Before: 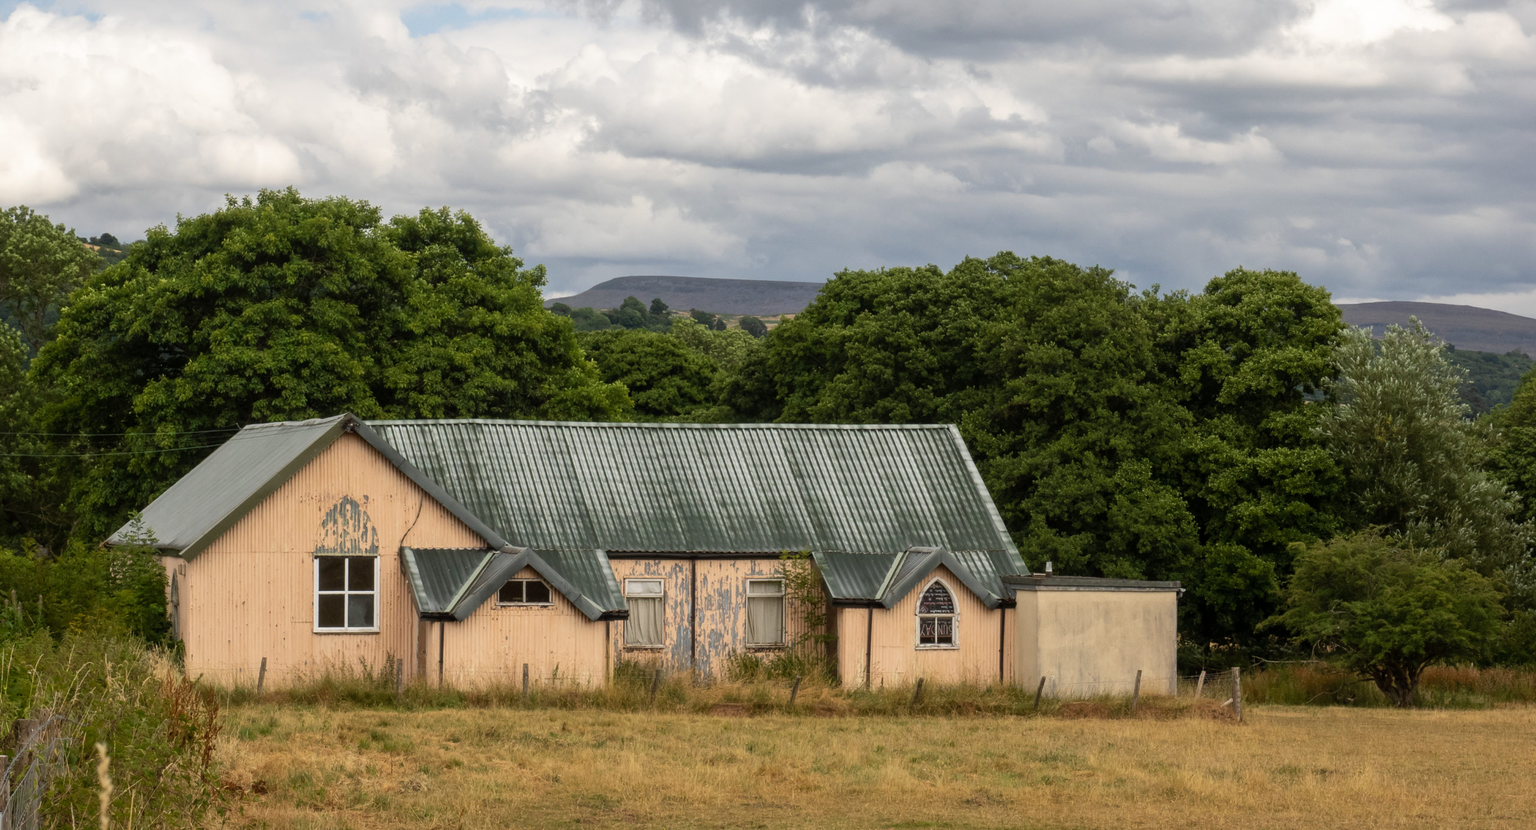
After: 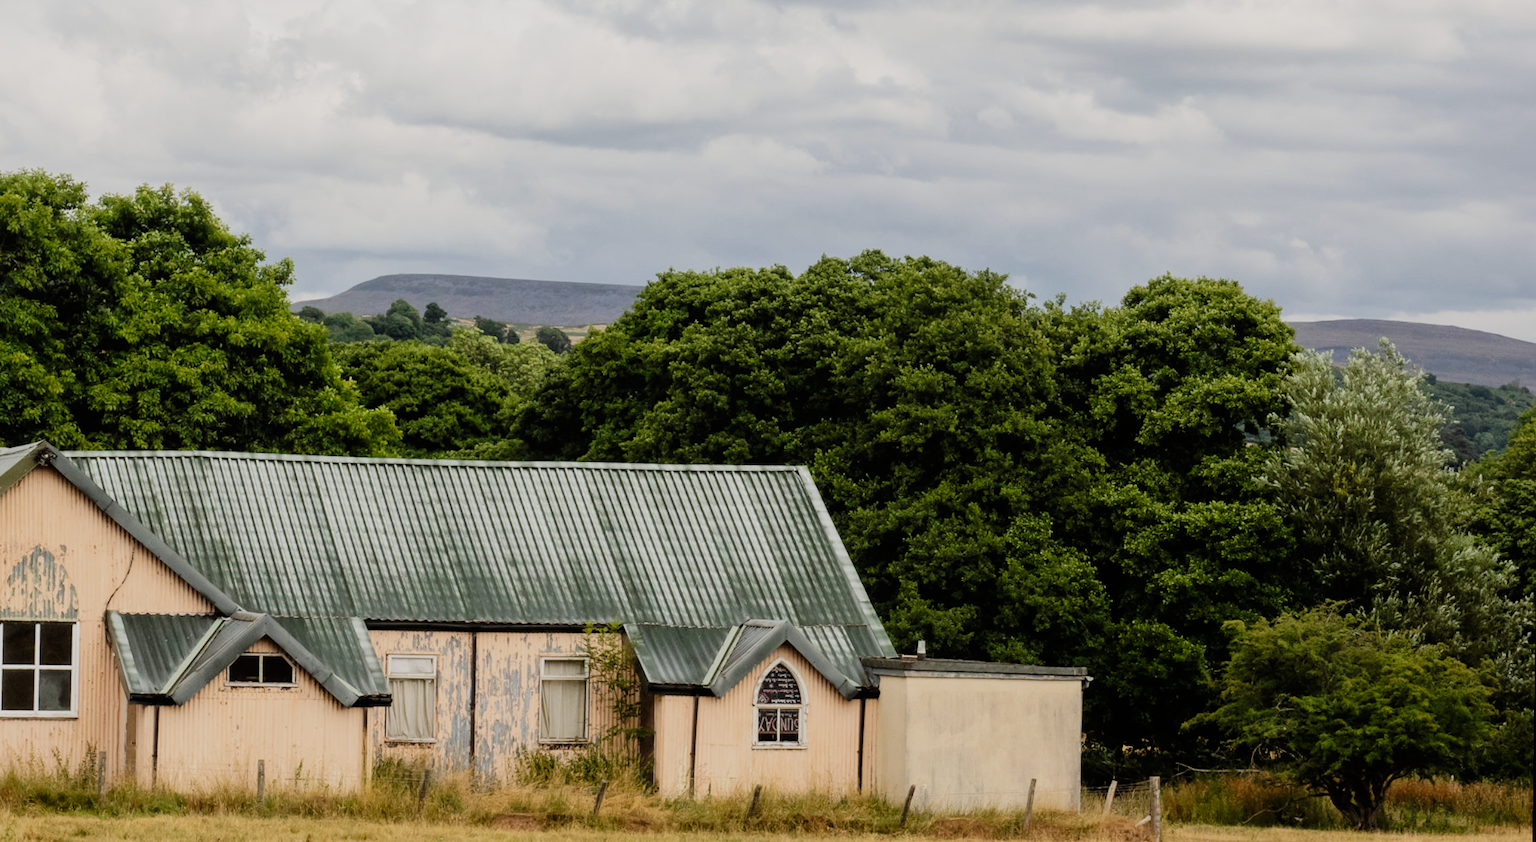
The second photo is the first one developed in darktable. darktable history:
crop and rotate: left 20.74%, top 7.912%, right 0.375%, bottom 13.378%
tone curve: curves: ch0 [(0, 0) (0.003, 0.005) (0.011, 0.011) (0.025, 0.022) (0.044, 0.038) (0.069, 0.062) (0.1, 0.091) (0.136, 0.128) (0.177, 0.183) (0.224, 0.246) (0.277, 0.325) (0.335, 0.403) (0.399, 0.473) (0.468, 0.557) (0.543, 0.638) (0.623, 0.709) (0.709, 0.782) (0.801, 0.847) (0.898, 0.923) (1, 1)], preserve colors none
filmic rgb: black relative exposure -7.65 EV, white relative exposure 4.56 EV, hardness 3.61
rotate and perspective: rotation 0.8°, automatic cropping off
